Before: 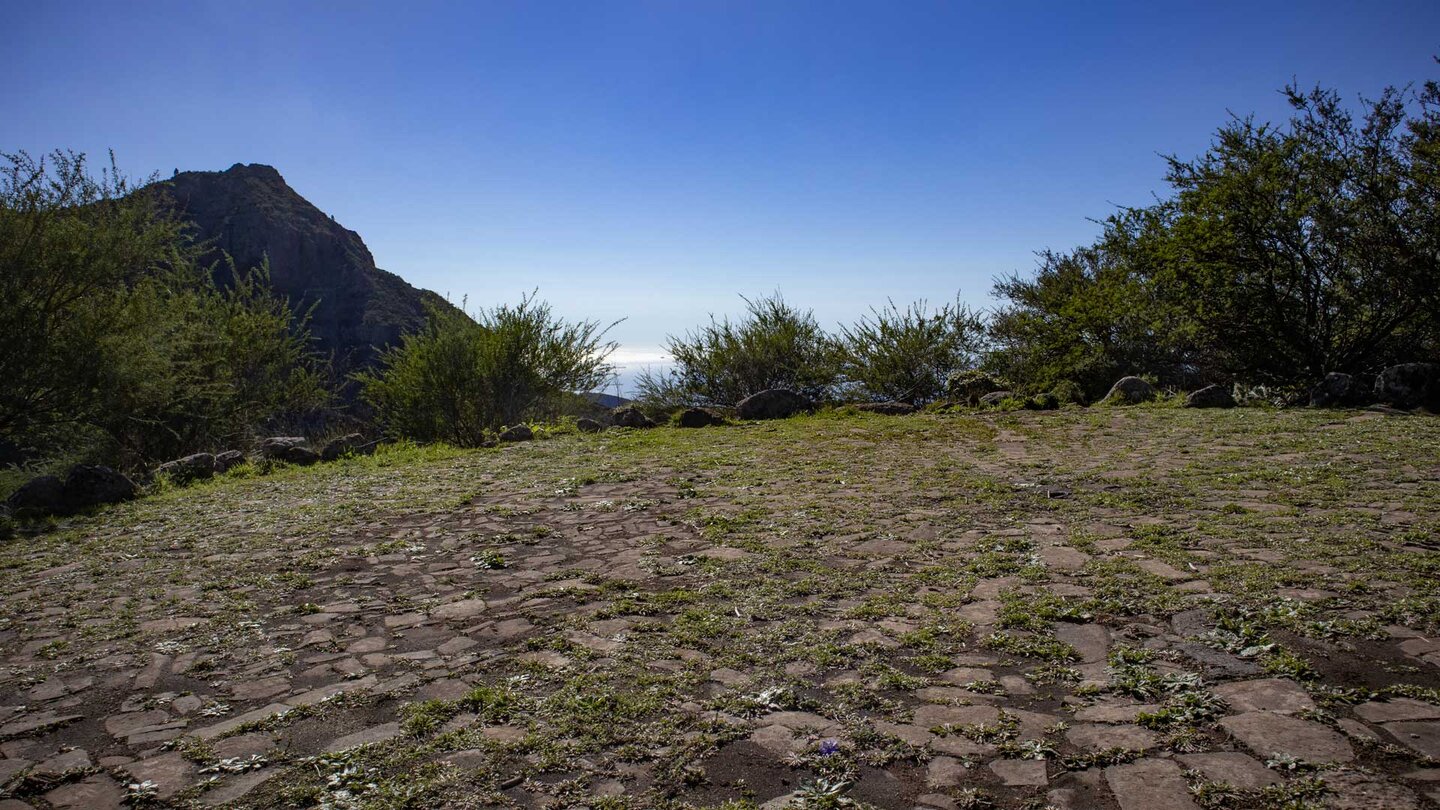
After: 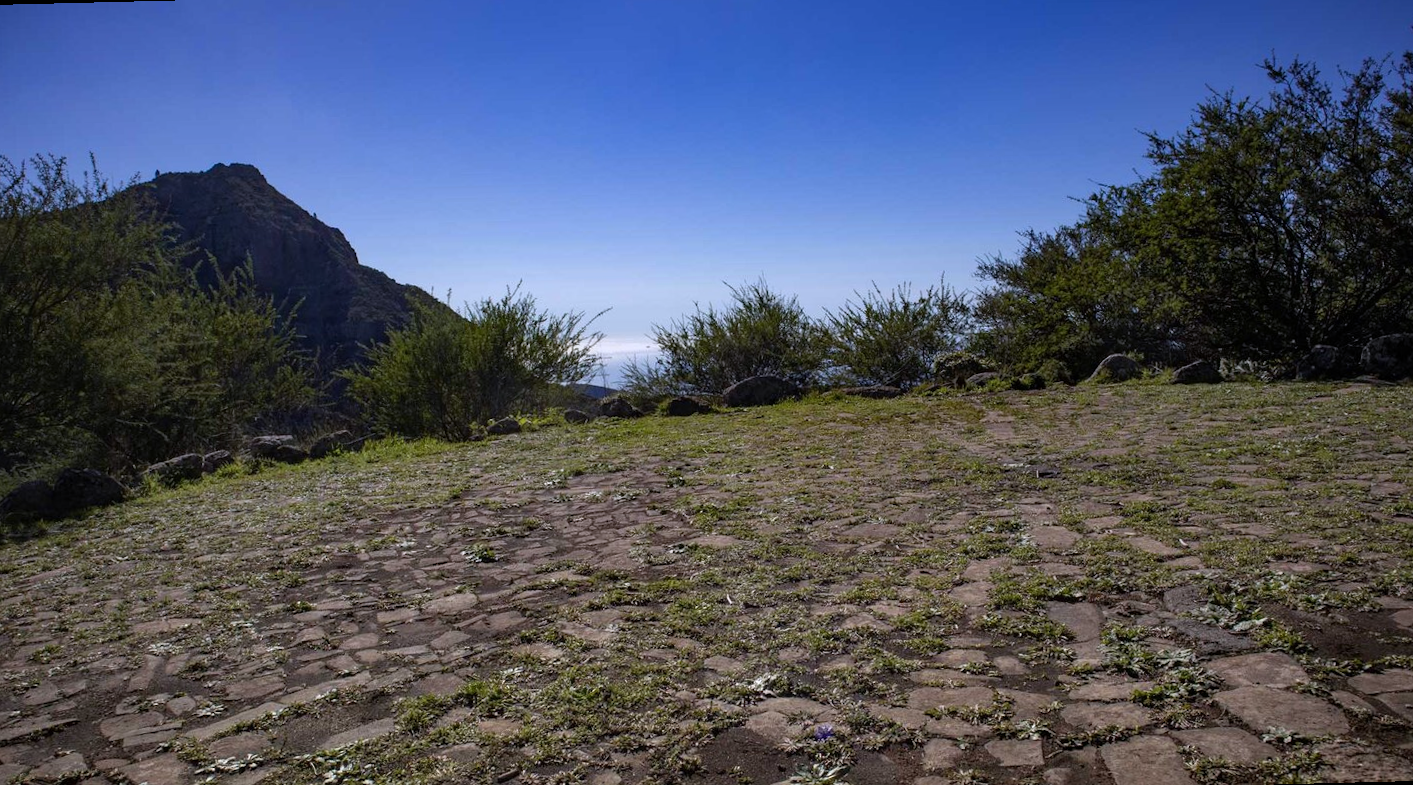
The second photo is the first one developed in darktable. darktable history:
rotate and perspective: rotation -1.42°, crop left 0.016, crop right 0.984, crop top 0.035, crop bottom 0.965
exposure: exposure 0.2 EV, compensate highlight preservation false
graduated density: hue 238.83°, saturation 50%
